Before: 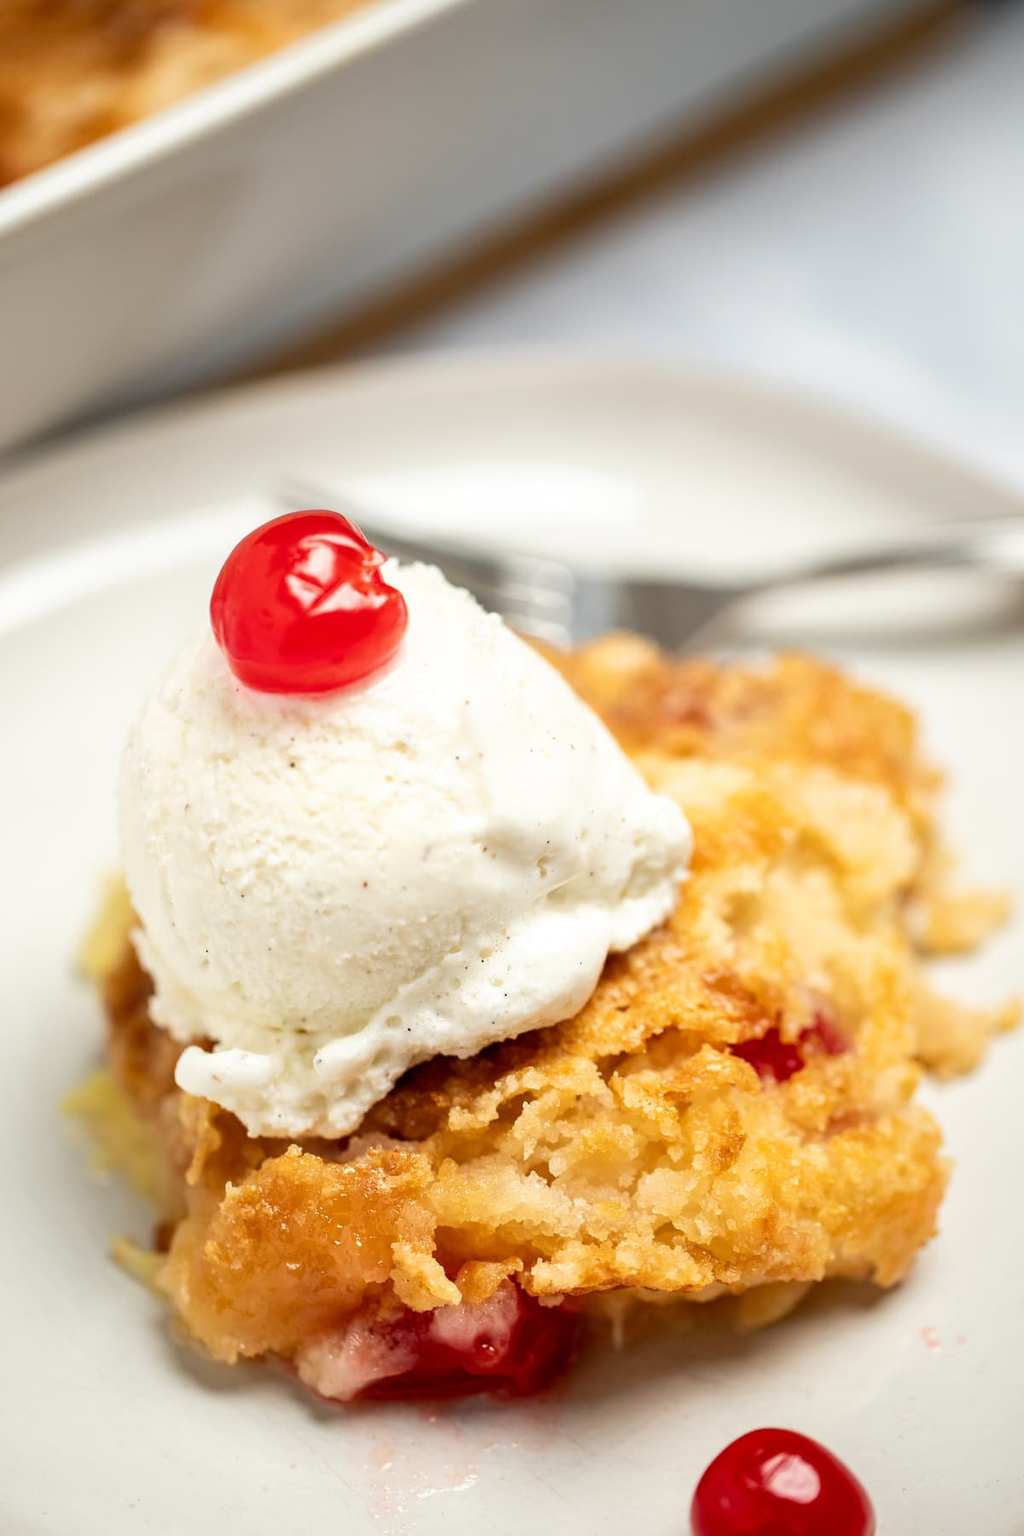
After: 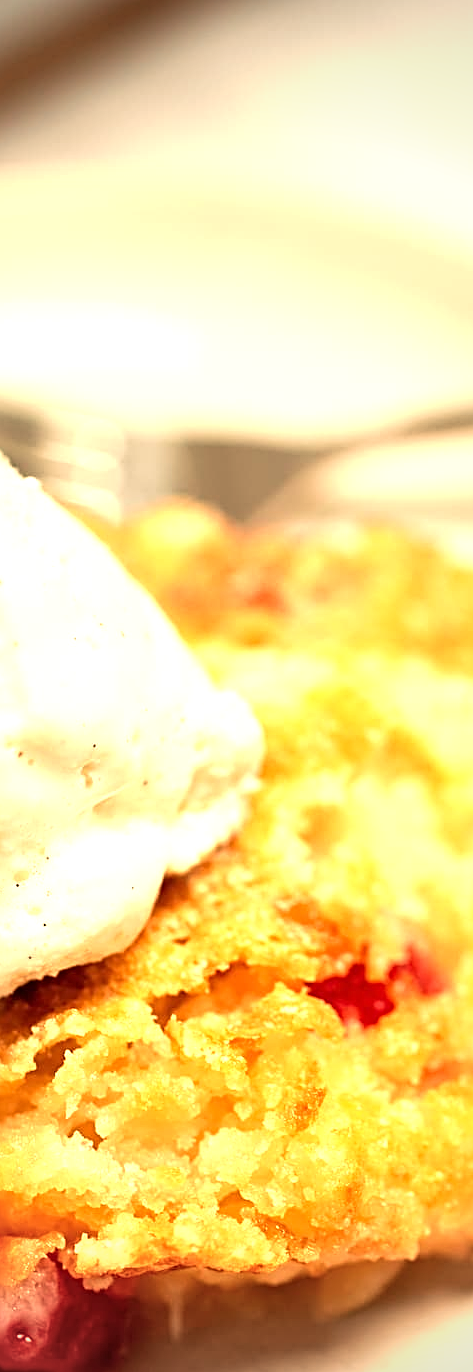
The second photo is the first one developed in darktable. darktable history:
sharpen: radius 2.767
rotate and perspective: automatic cropping off
velvia: strength 15%
vignetting: fall-off radius 60.92%
white balance: red 1.138, green 0.996, blue 0.812
exposure: exposure 0.648 EV, compensate highlight preservation false
crop: left 45.721%, top 13.393%, right 14.118%, bottom 10.01%
